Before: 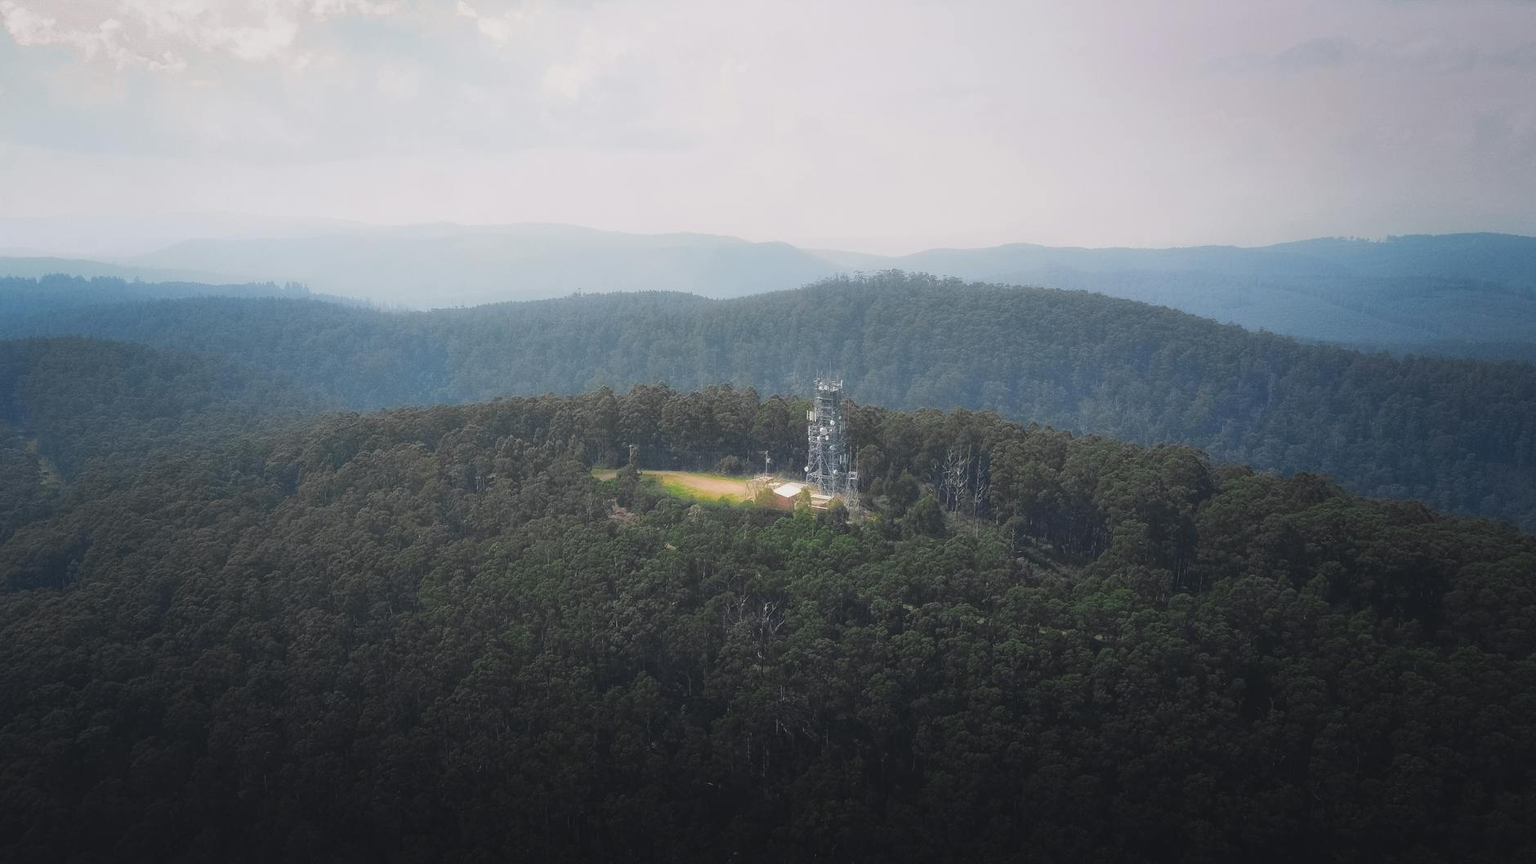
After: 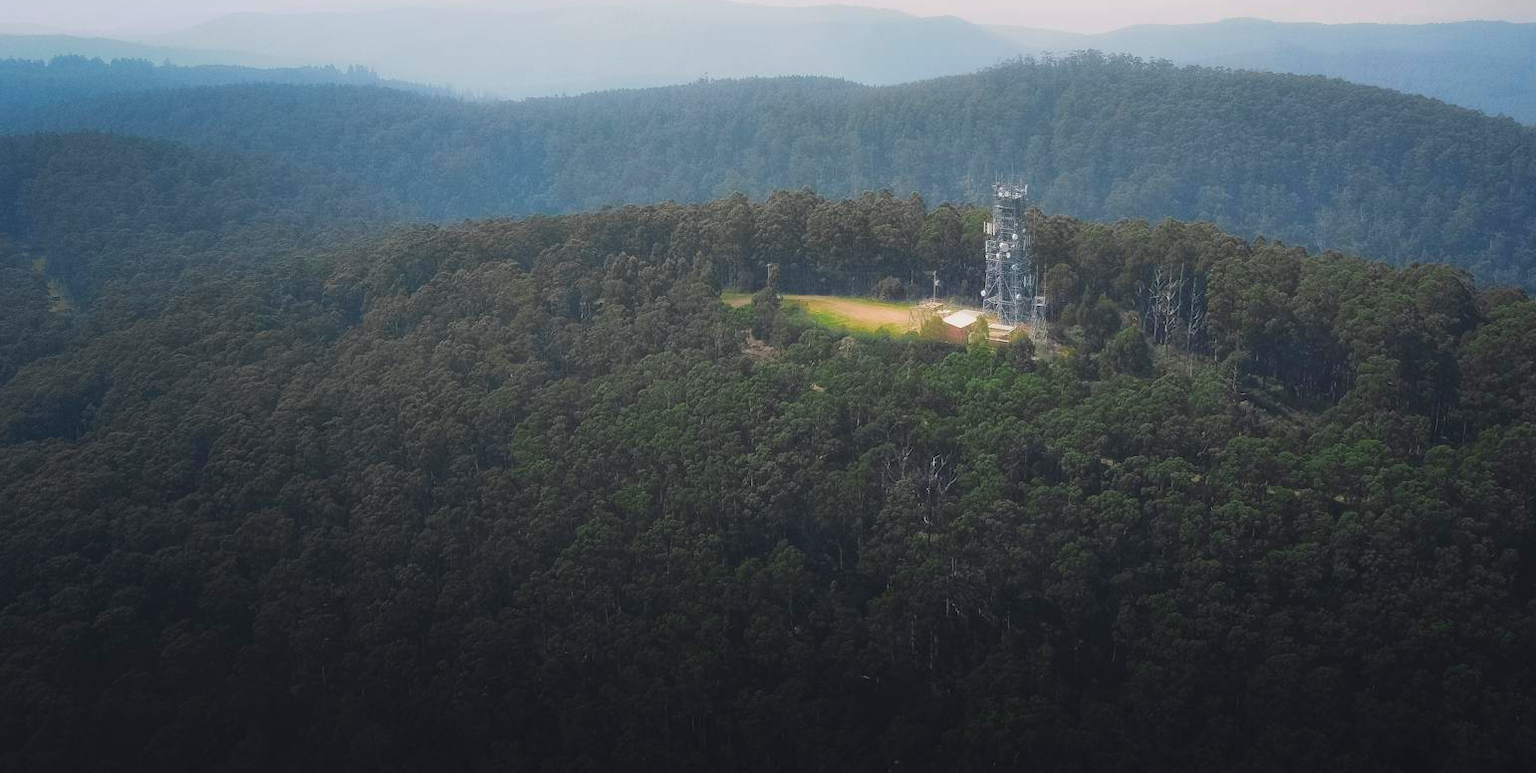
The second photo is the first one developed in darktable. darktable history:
crop: top 26.531%, right 17.959%
velvia: strength 30%
